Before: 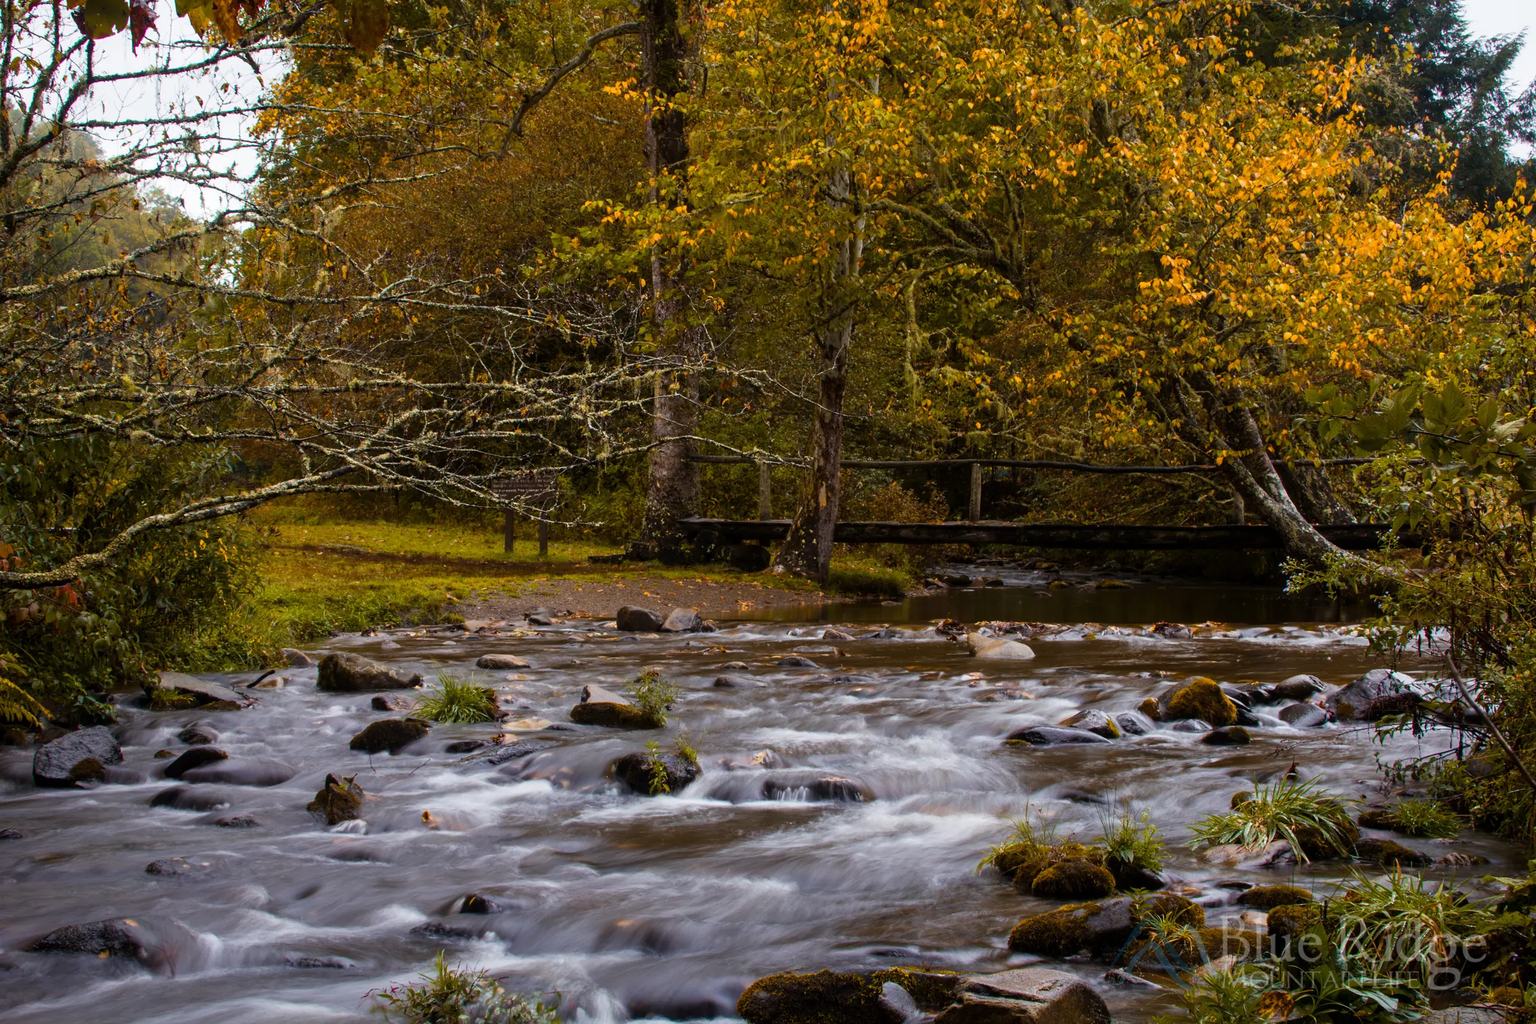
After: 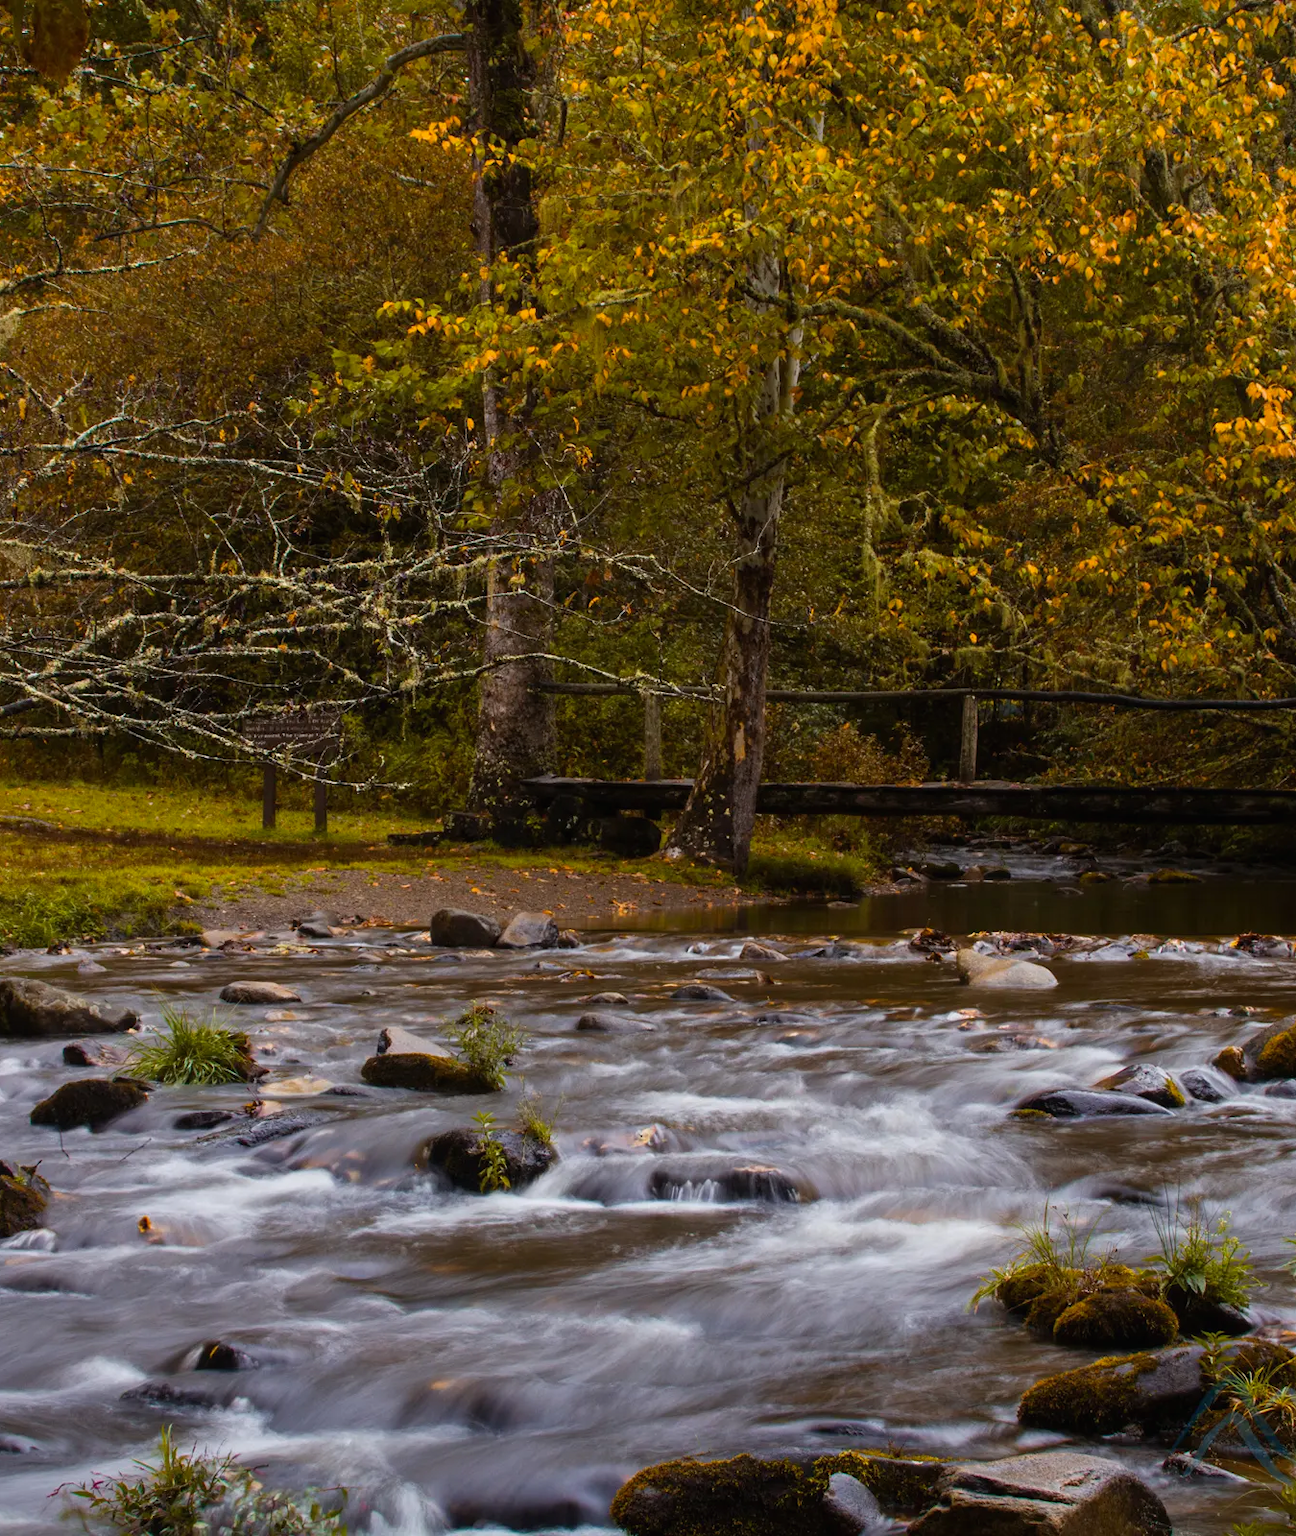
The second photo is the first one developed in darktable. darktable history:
crop: left 21.496%, right 22.254%
contrast brightness saturation: contrast -0.02, brightness -0.01, saturation 0.03
